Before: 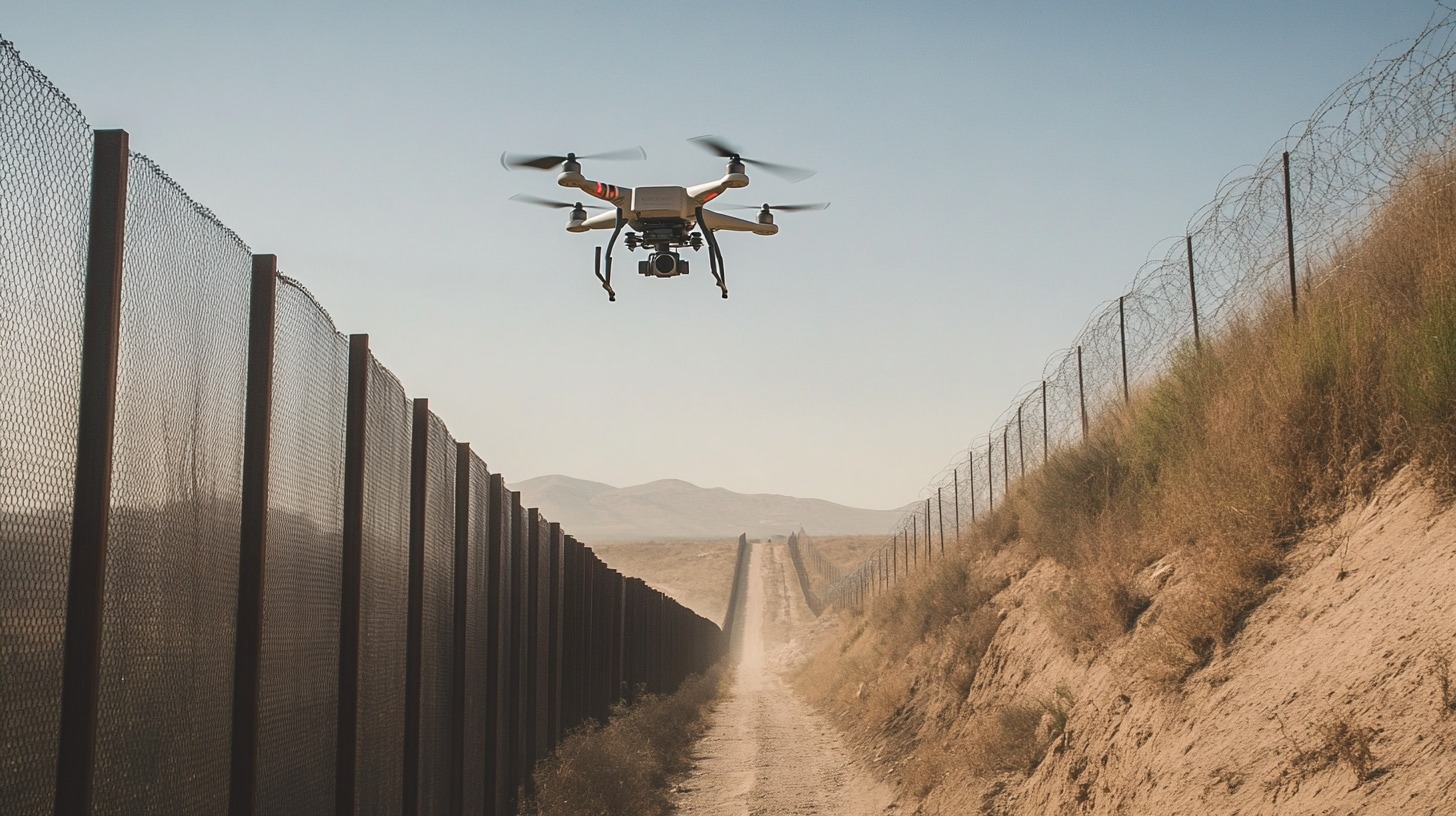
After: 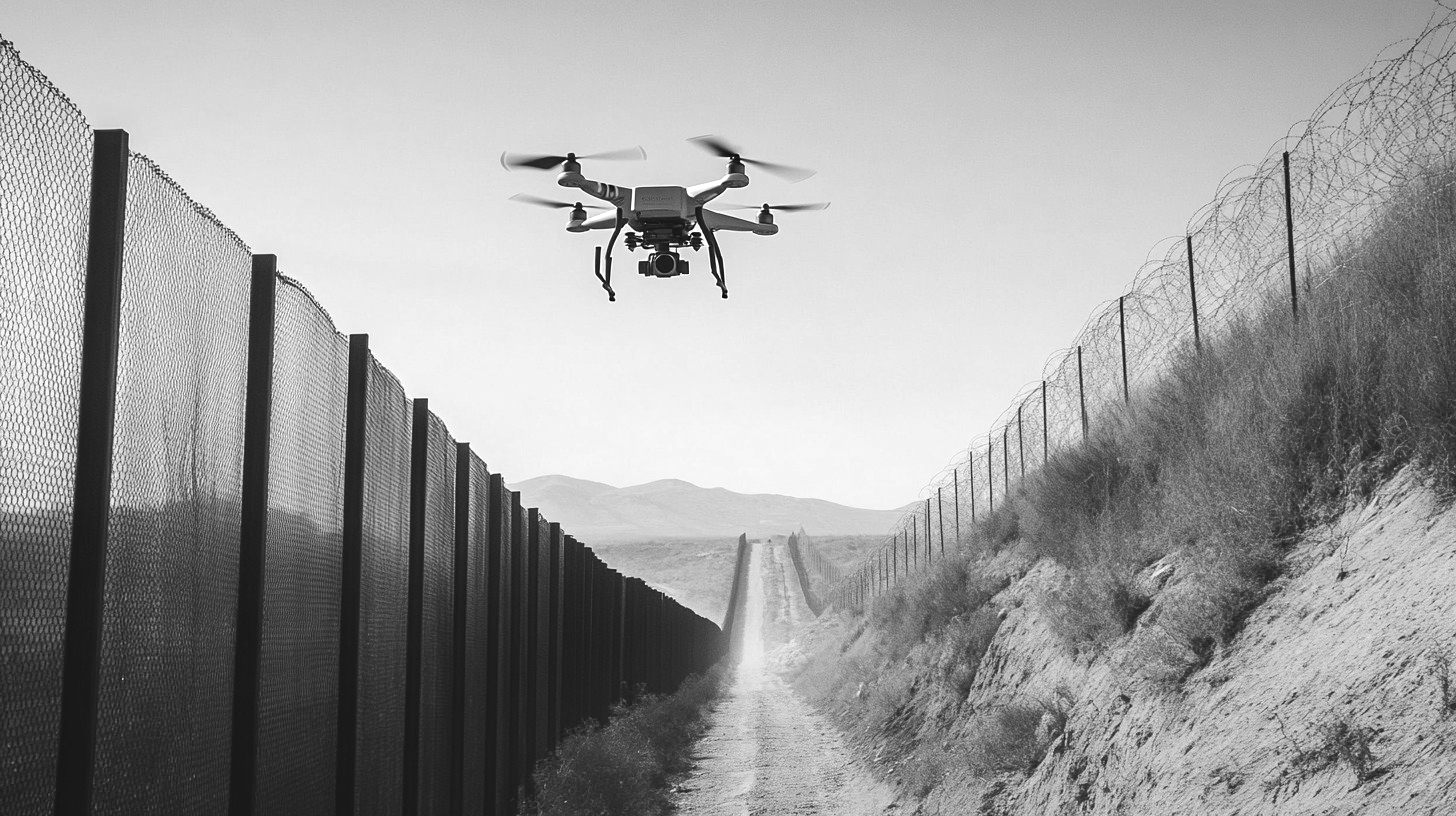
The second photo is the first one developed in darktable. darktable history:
tone equalizer: -8 EV -0.417 EV, -7 EV -0.389 EV, -6 EV -0.333 EV, -5 EV -0.222 EV, -3 EV 0.222 EV, -2 EV 0.333 EV, -1 EV 0.389 EV, +0 EV 0.417 EV, edges refinement/feathering 500, mask exposure compensation -1.57 EV, preserve details no
color balance: lift [1, 1, 0.999, 1.001], gamma [1, 1.003, 1.005, 0.995], gain [1, 0.992, 0.988, 1.012], contrast 5%, output saturation 110%
monochrome: on, module defaults
